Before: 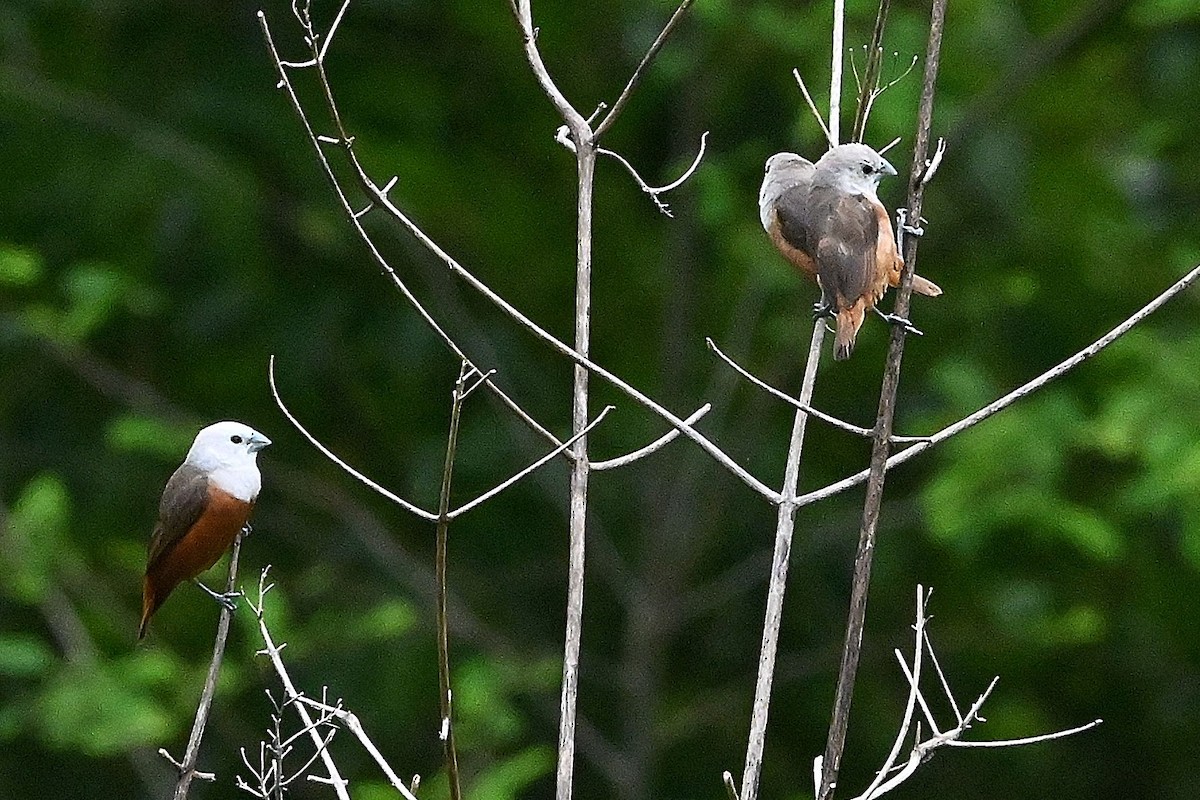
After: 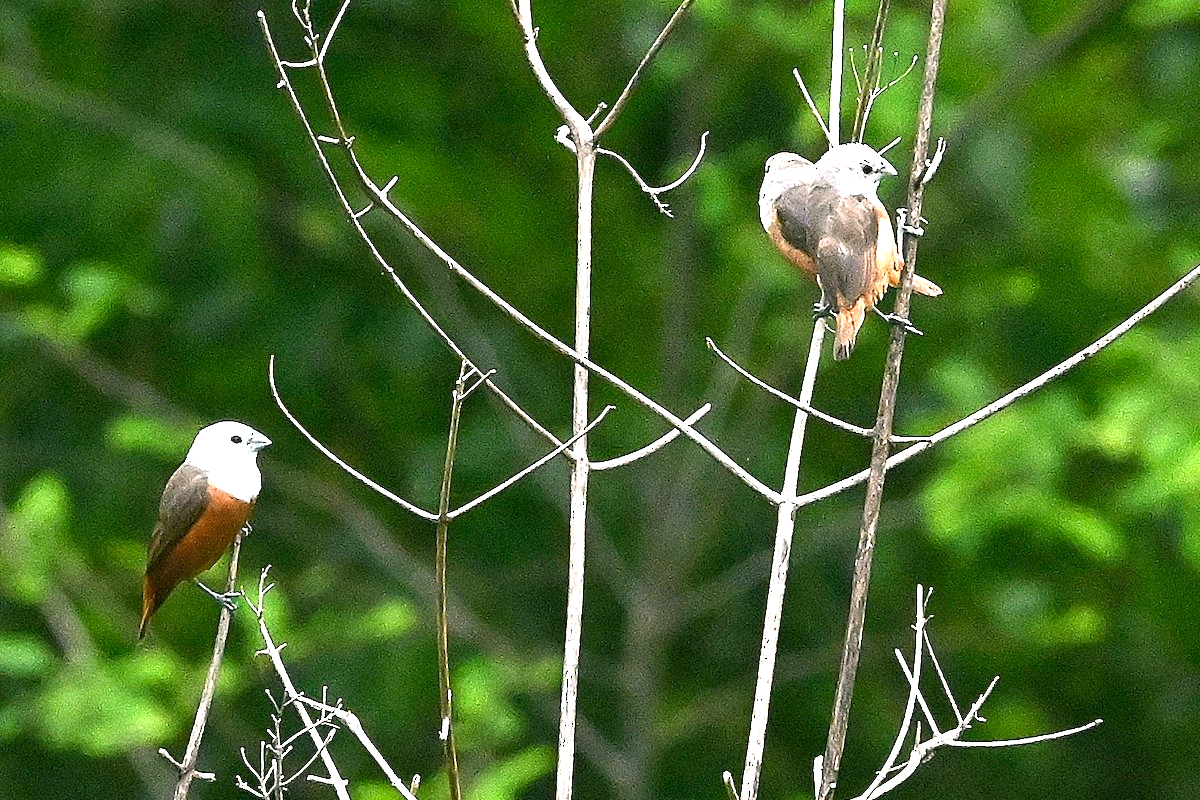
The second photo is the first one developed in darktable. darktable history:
color correction: highlights a* 4.02, highlights b* 4.98, shadows a* -7.55, shadows b* 4.98
exposure: black level correction 0, exposure 1.45 EV, compensate exposure bias true, compensate highlight preservation false
